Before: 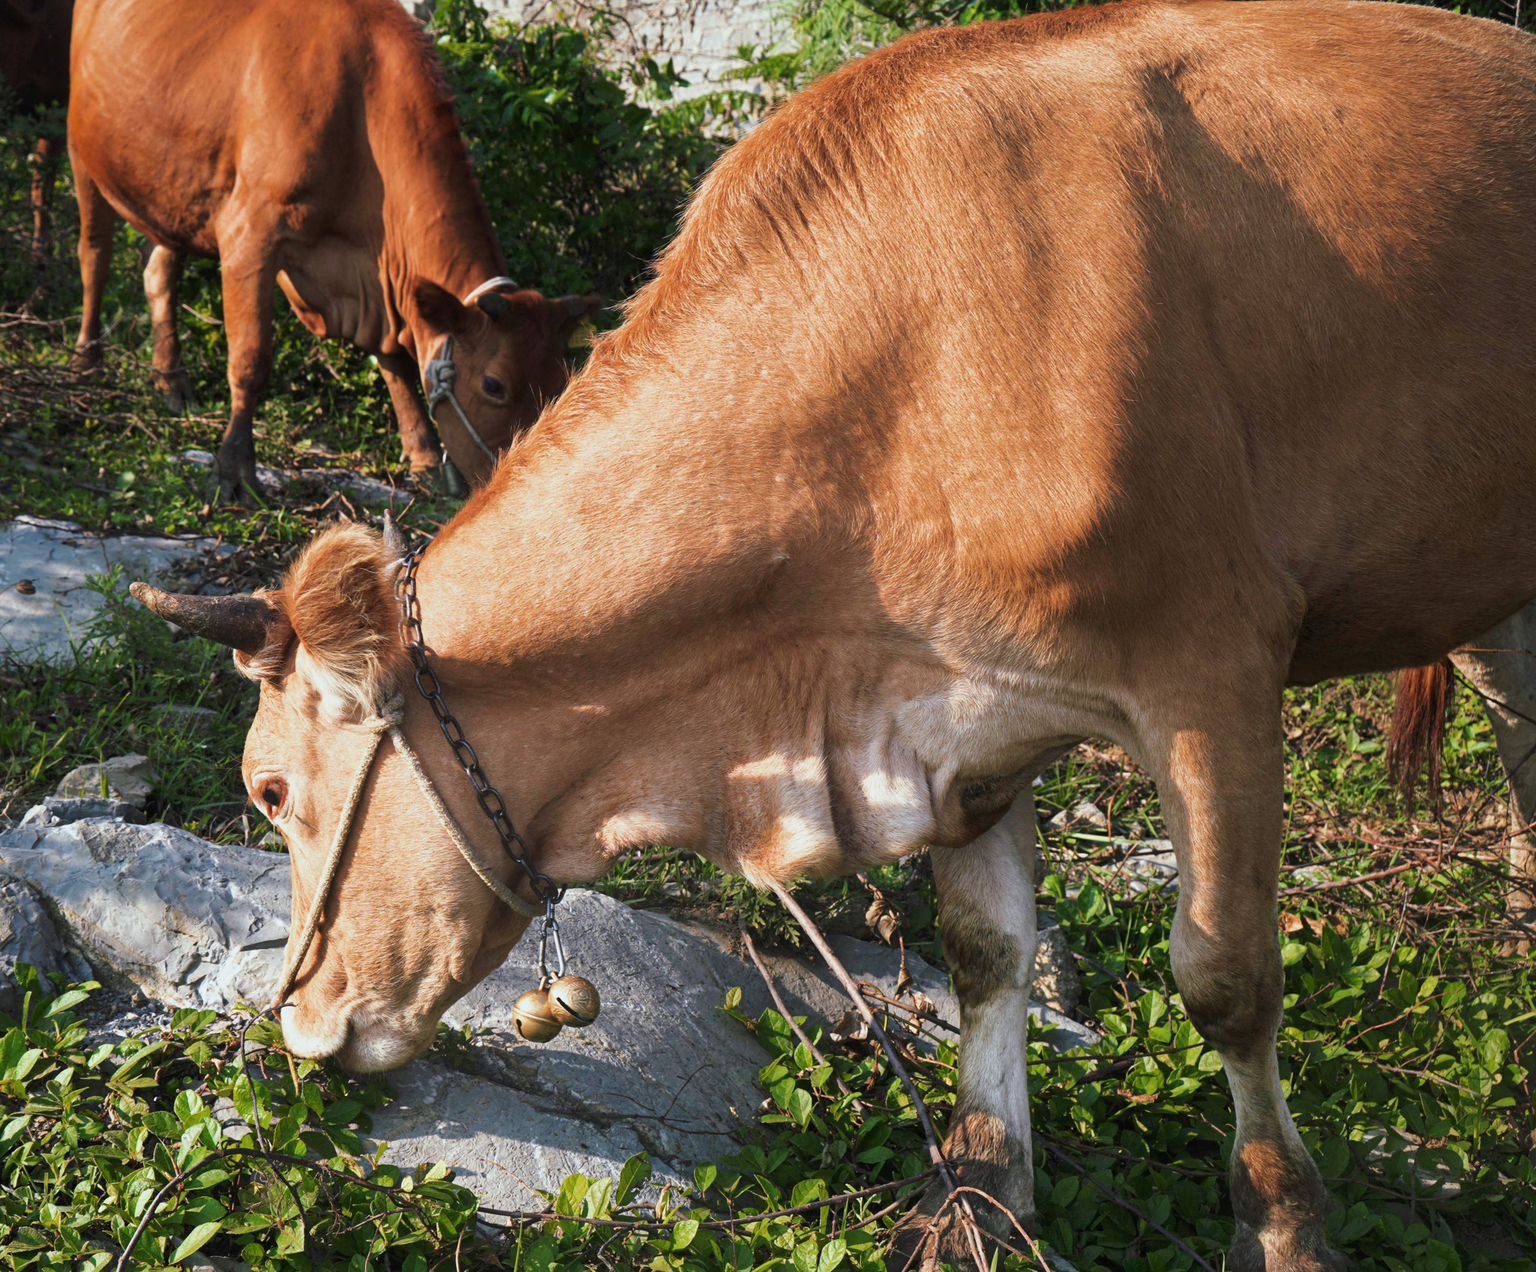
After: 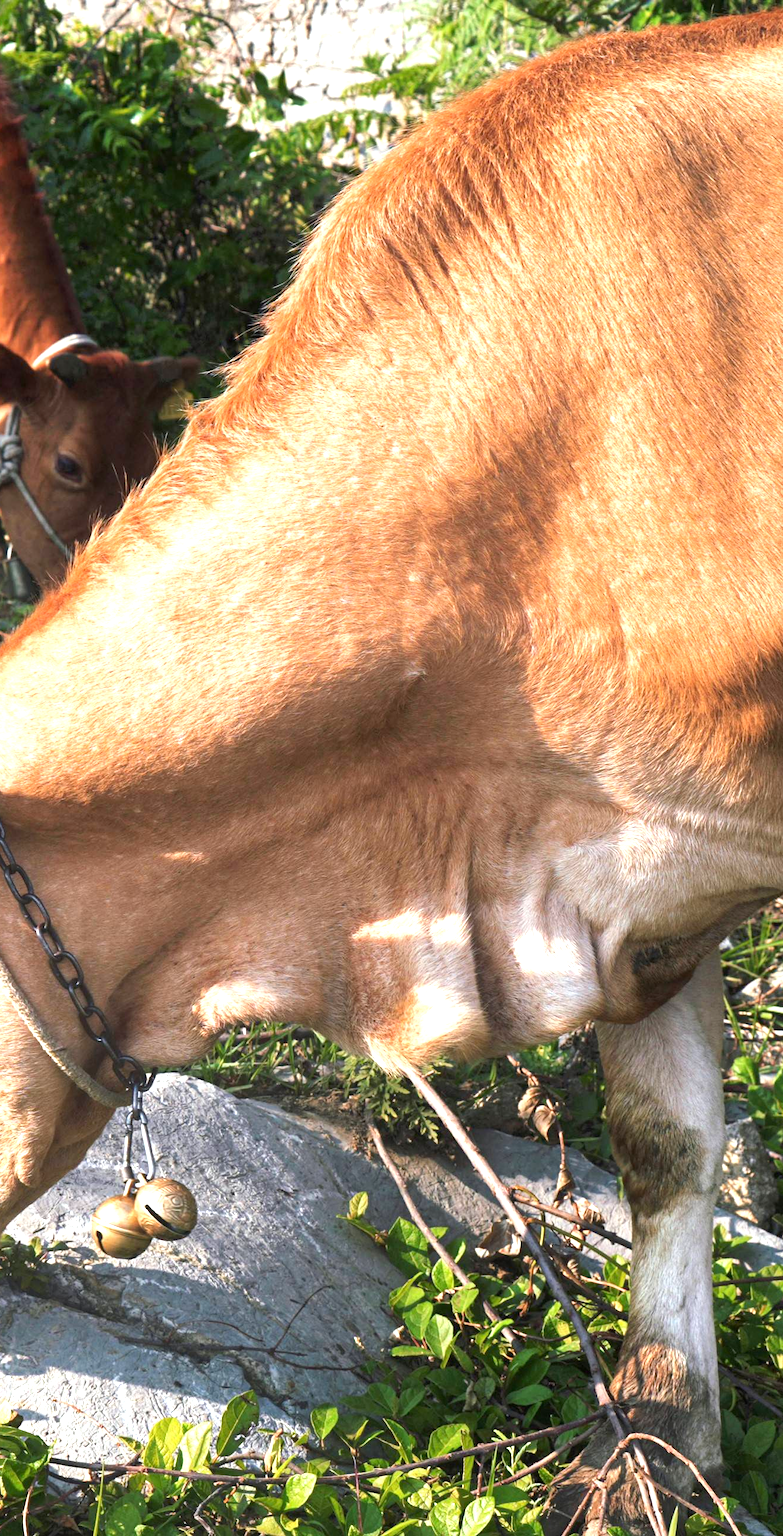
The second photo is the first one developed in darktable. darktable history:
crop: left 28.45%, right 29.292%
exposure: black level correction 0.001, exposure 0.963 EV, compensate highlight preservation false
